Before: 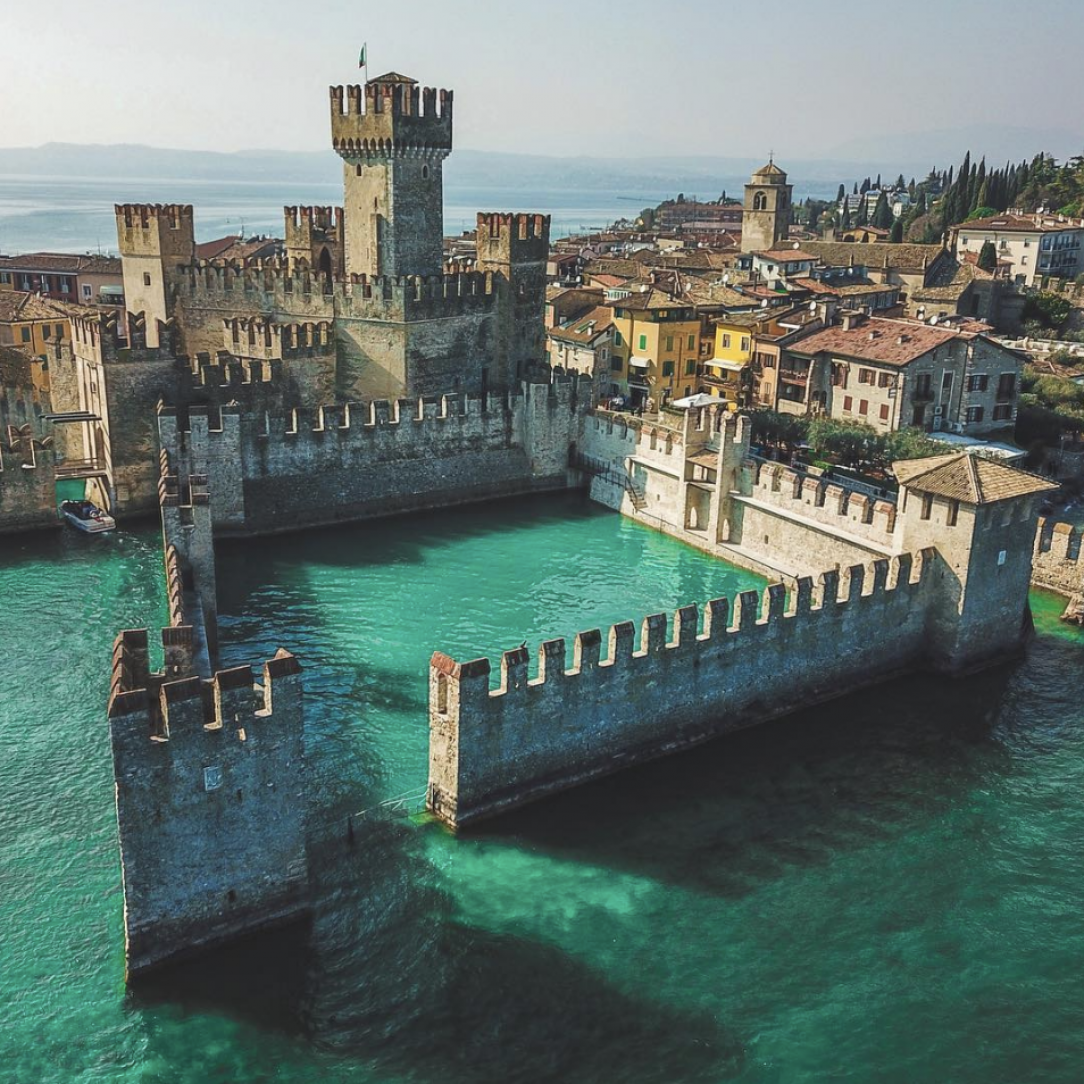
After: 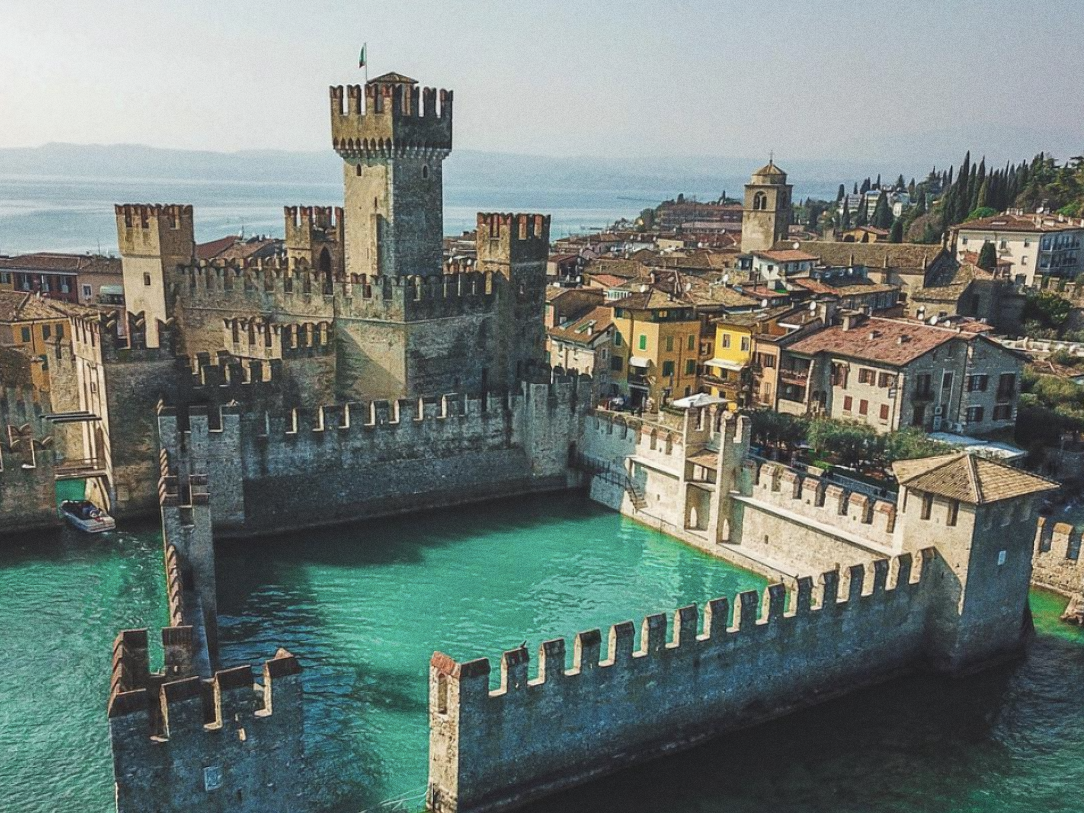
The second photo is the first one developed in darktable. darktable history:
crop: bottom 24.988%
grain: coarseness 0.09 ISO
